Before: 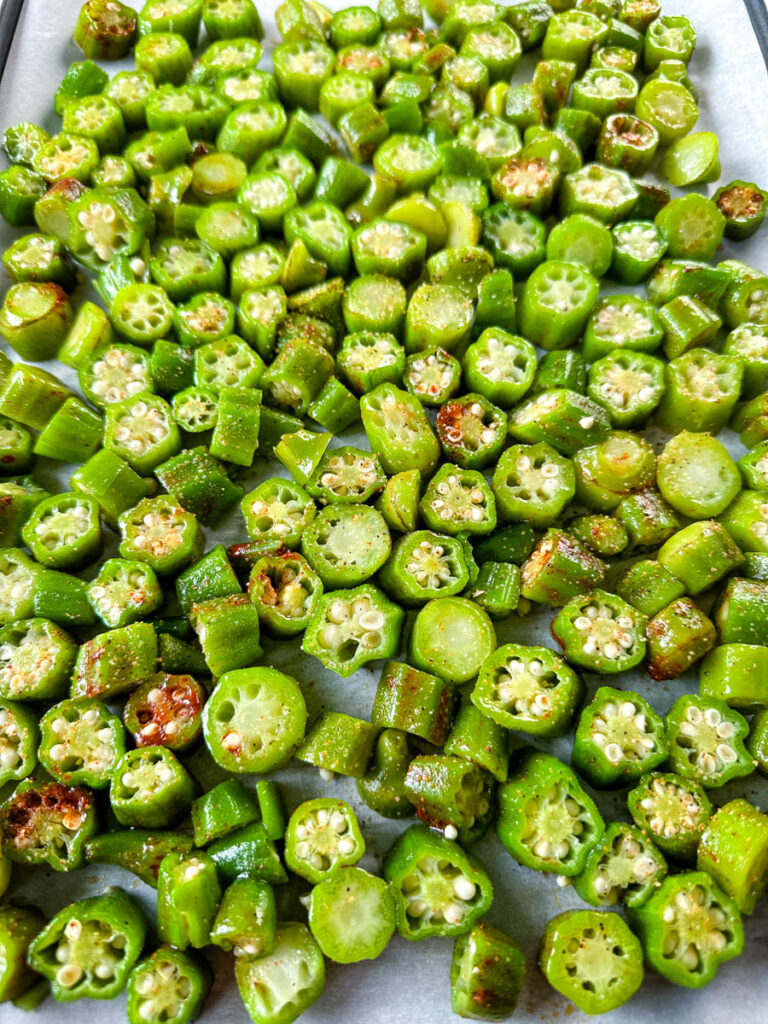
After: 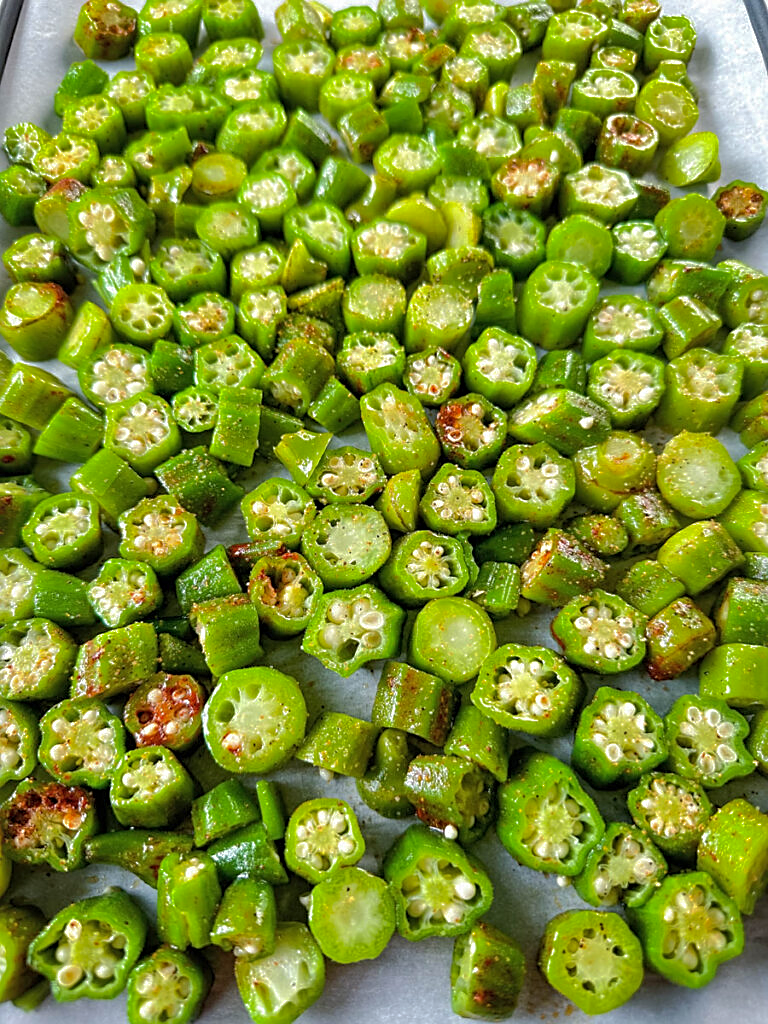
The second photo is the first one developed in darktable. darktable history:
sharpen: on, module defaults
shadows and highlights: shadows 40.12, highlights -59.93
